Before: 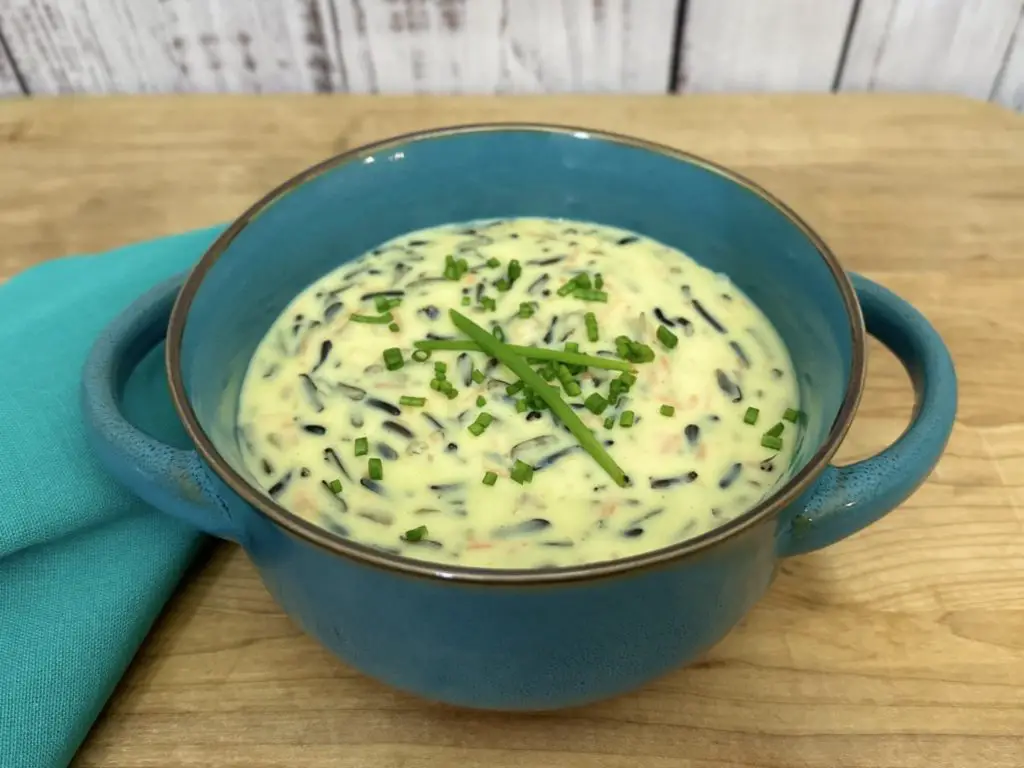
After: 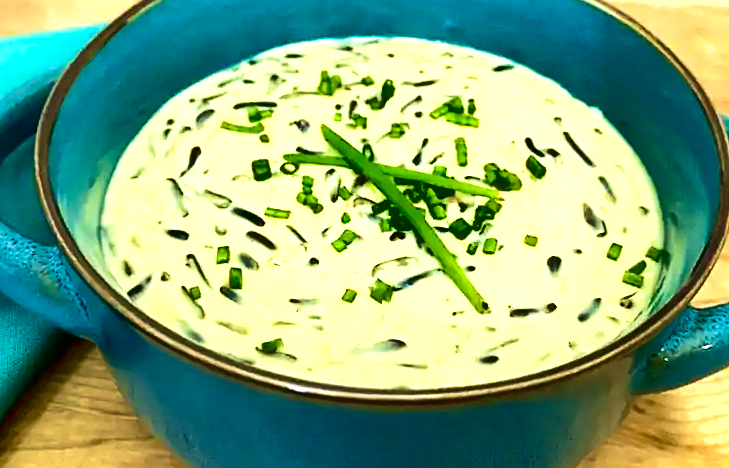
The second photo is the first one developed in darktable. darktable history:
exposure: black level correction 0, exposure 1.2 EV, compensate highlight preservation false
velvia: strength 49.44%
tone equalizer: smoothing diameter 24.95%, edges refinement/feathering 13.51, preserve details guided filter
crop and rotate: angle -4.03°, left 9.812%, top 21.232%, right 12.455%, bottom 12.158%
sharpen: on, module defaults
contrast brightness saturation: contrast 0.221, brightness -0.184, saturation 0.235
shadows and highlights: low approximation 0.01, soften with gaussian
